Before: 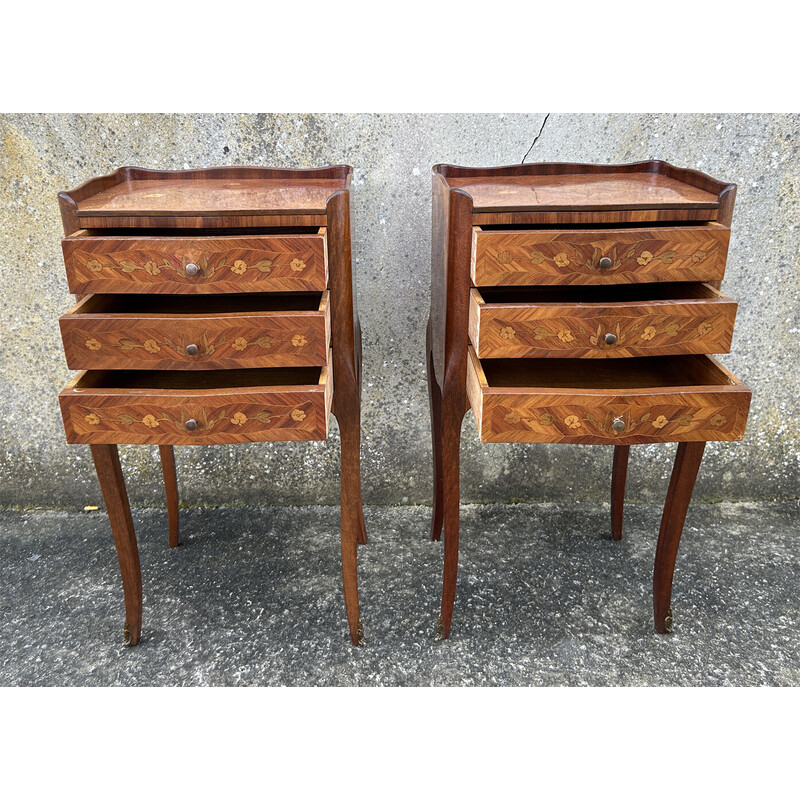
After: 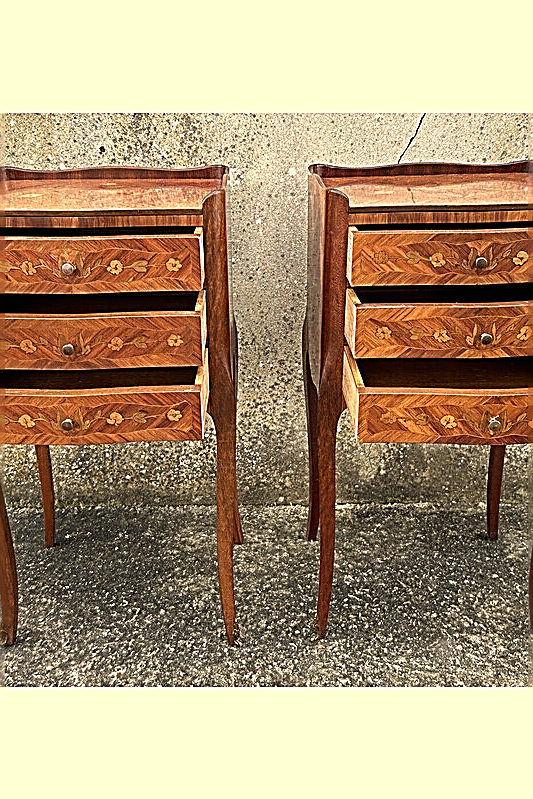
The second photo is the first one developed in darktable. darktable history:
sharpen: amount 1.861
exposure: compensate highlight preservation false
crop and rotate: left 15.546%, right 17.787%
white balance: red 1.123, blue 0.83
